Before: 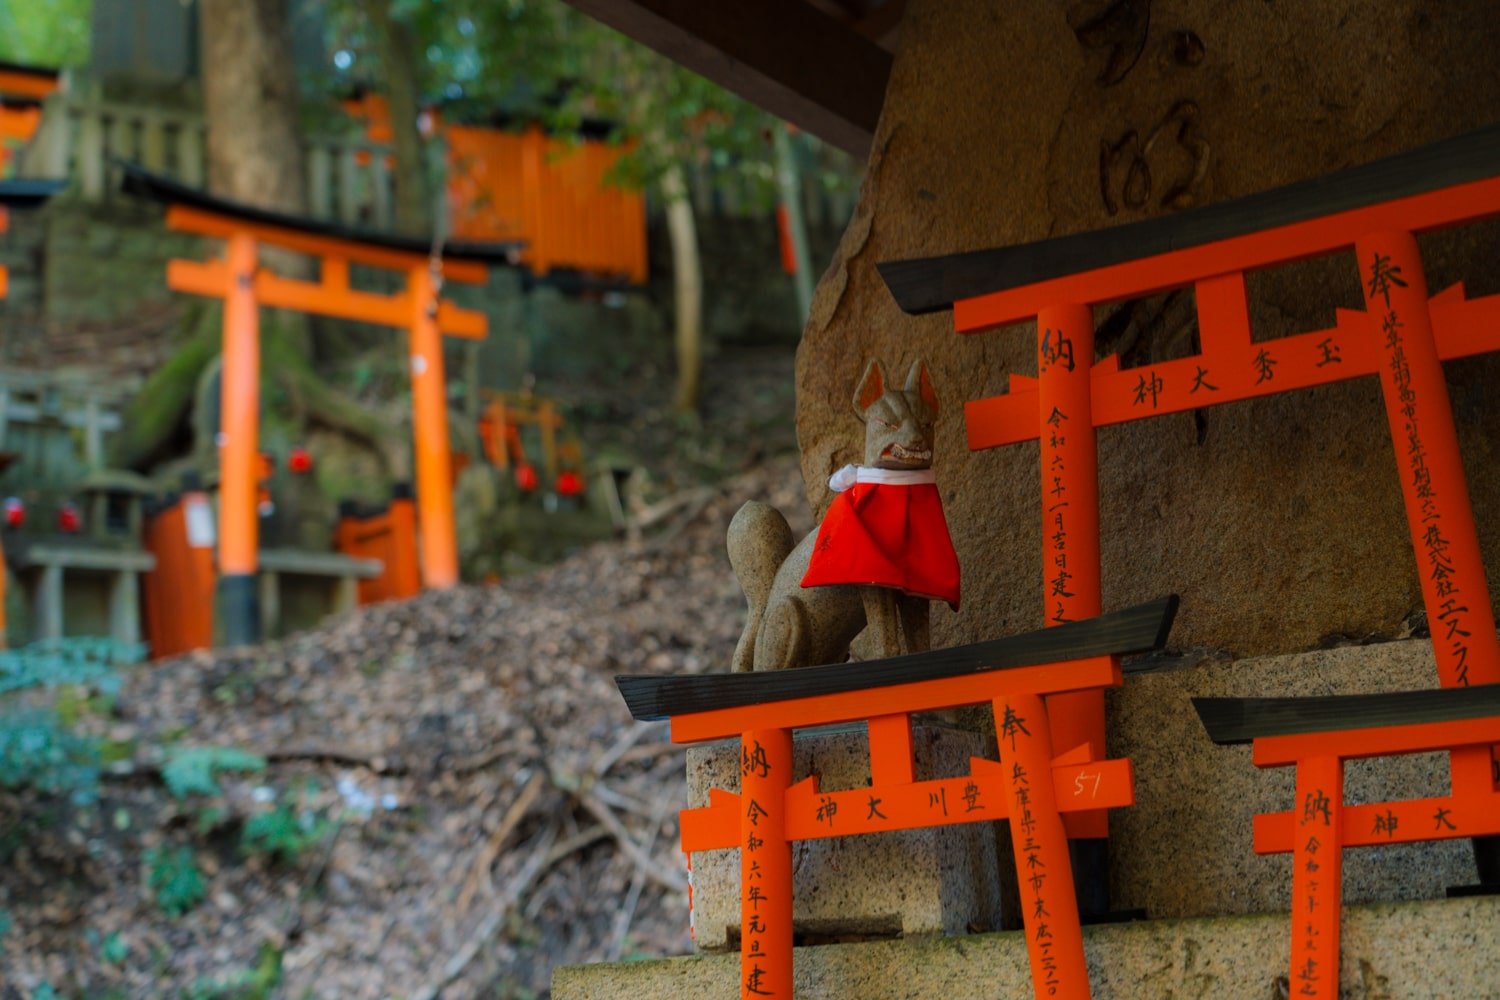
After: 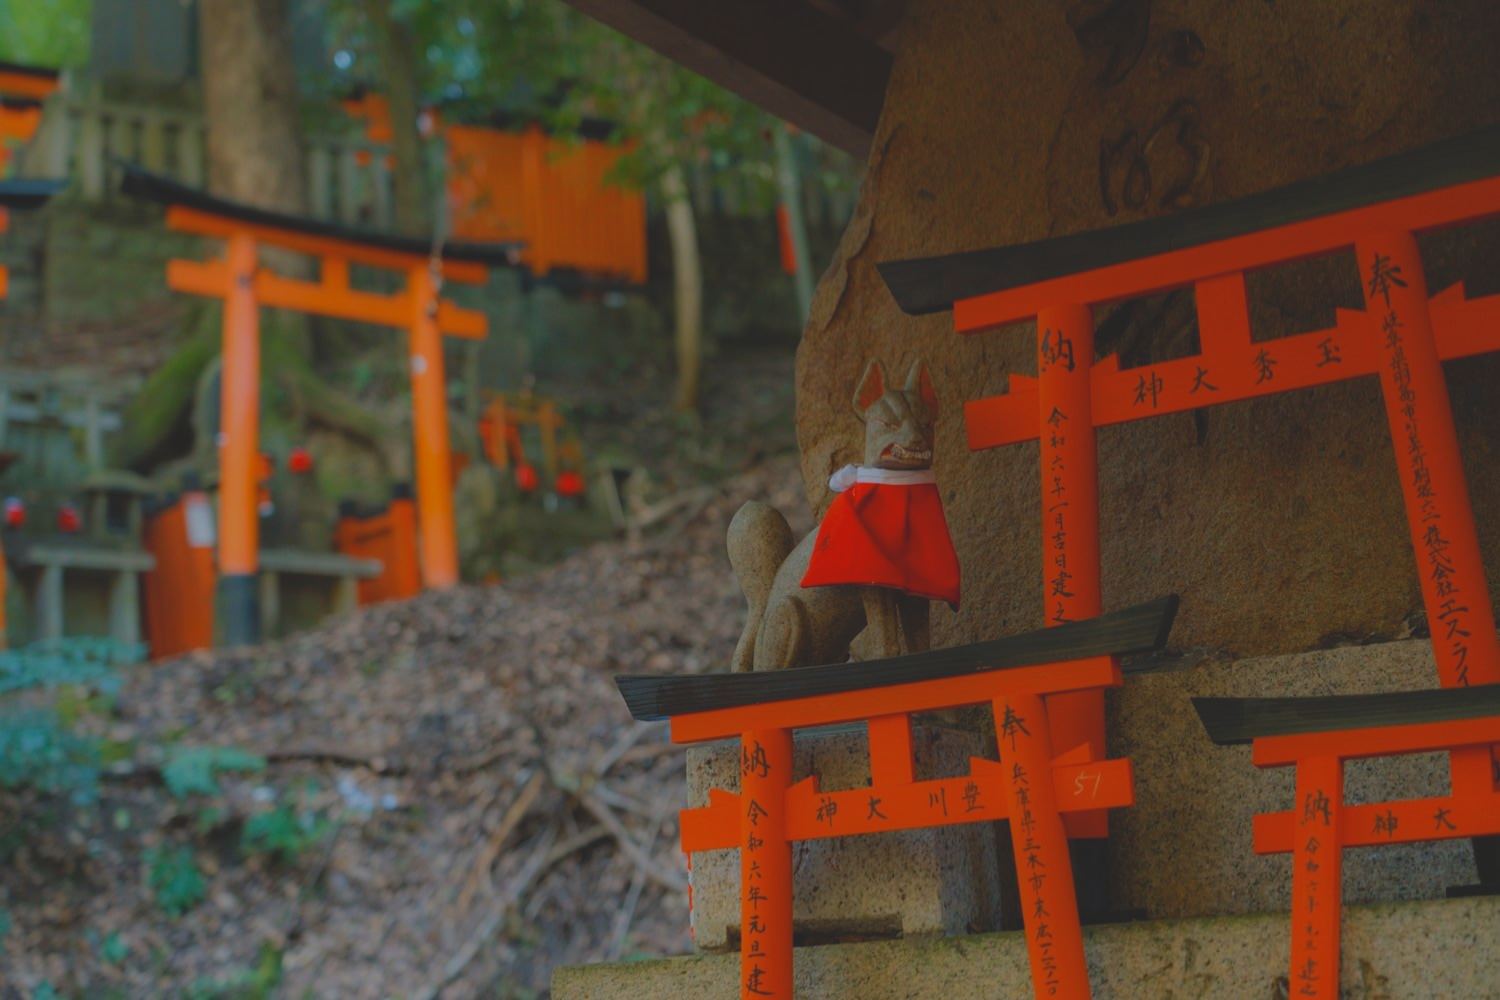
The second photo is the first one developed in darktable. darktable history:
exposure: black level correction 0, exposure -0.723 EV, compensate highlight preservation false
contrast brightness saturation: contrast -0.282
